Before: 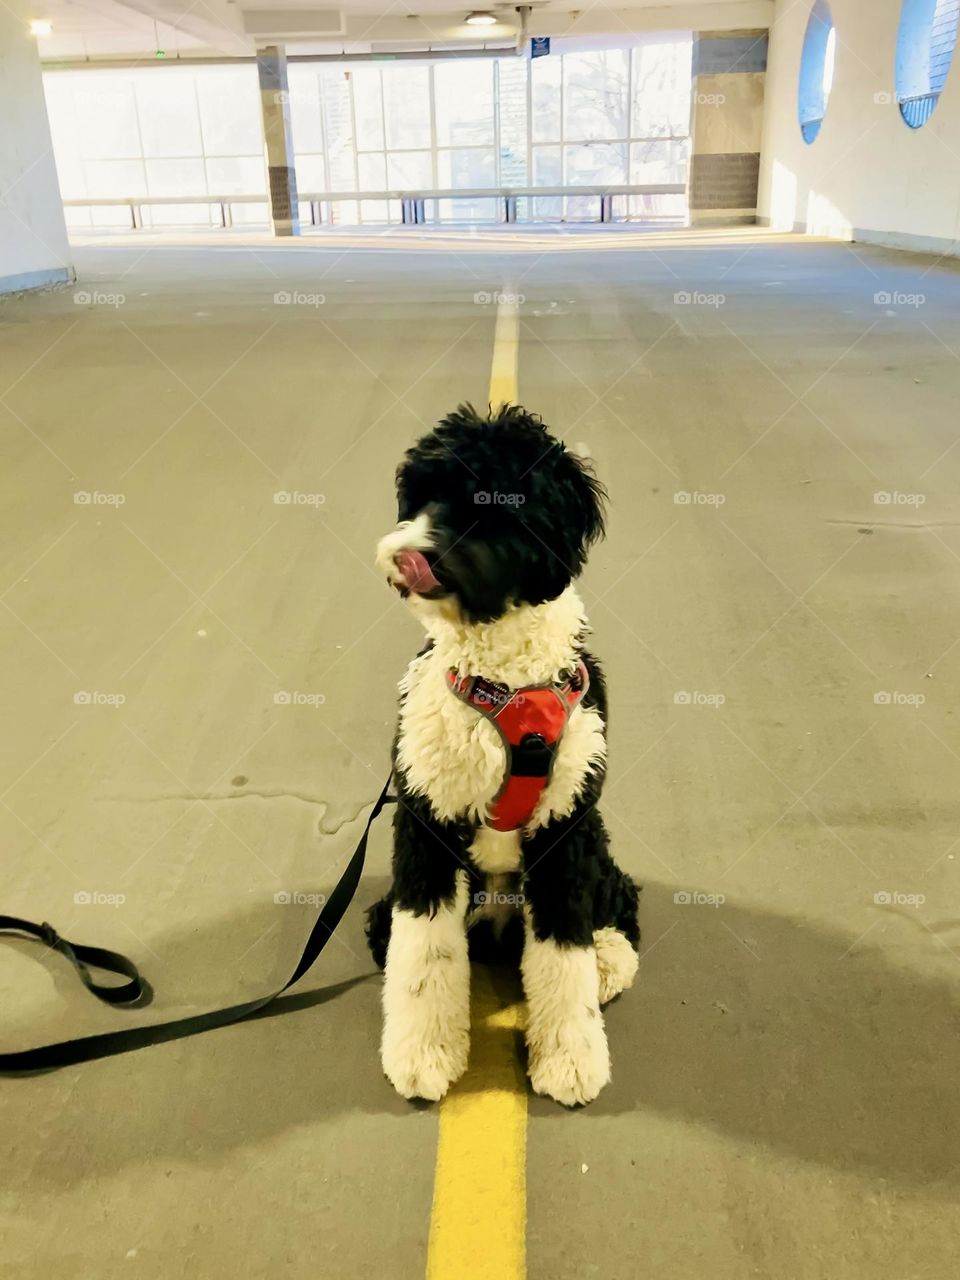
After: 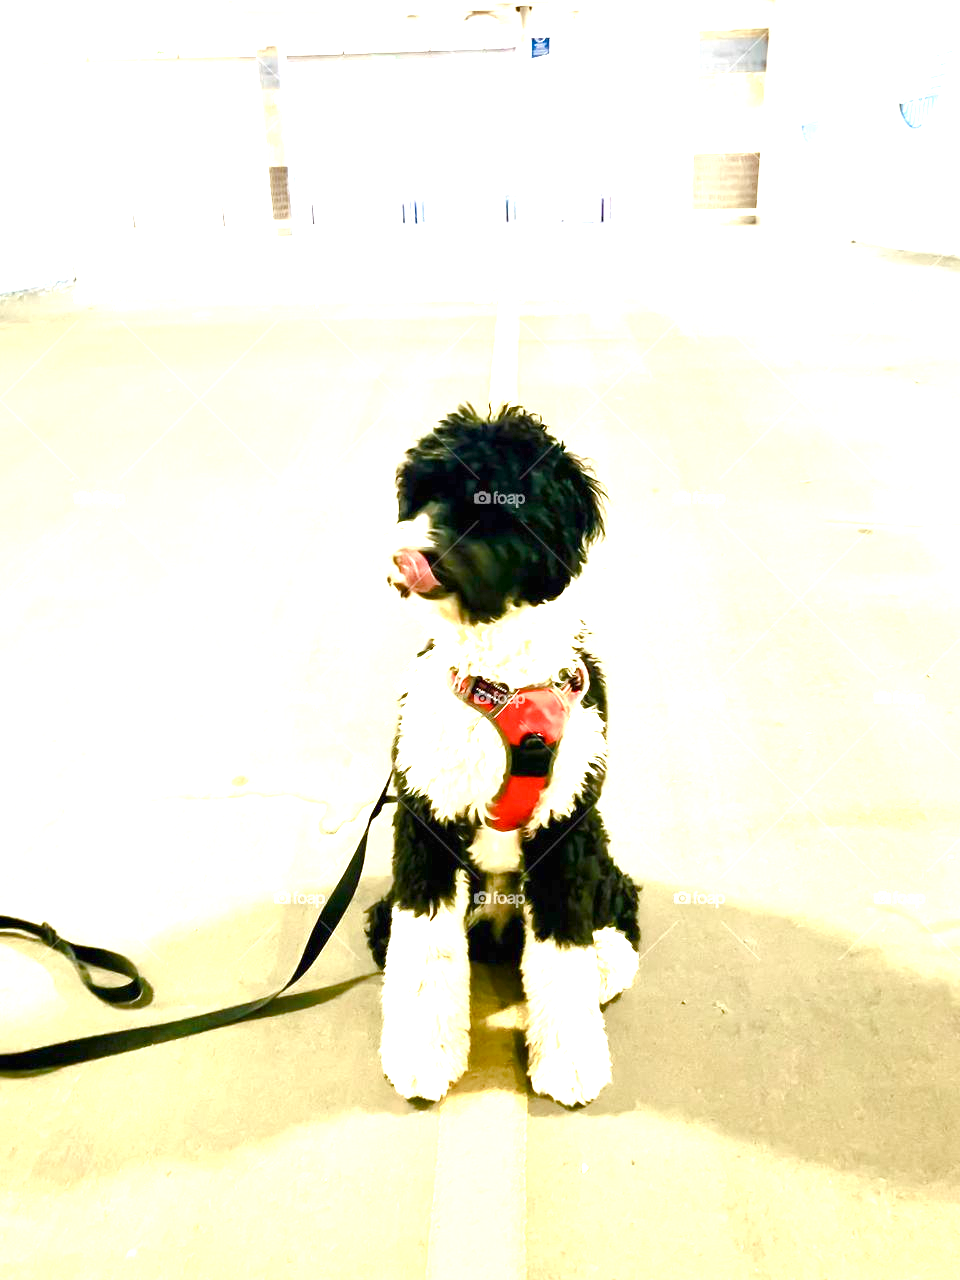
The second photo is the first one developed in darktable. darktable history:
exposure: black level correction 0, exposure 1.928 EV, compensate highlight preservation false
color balance rgb: perceptual saturation grading › global saturation 0.984%, perceptual saturation grading › highlights -29.631%, perceptual saturation grading › mid-tones 29.95%, perceptual saturation grading › shadows 59.035%
